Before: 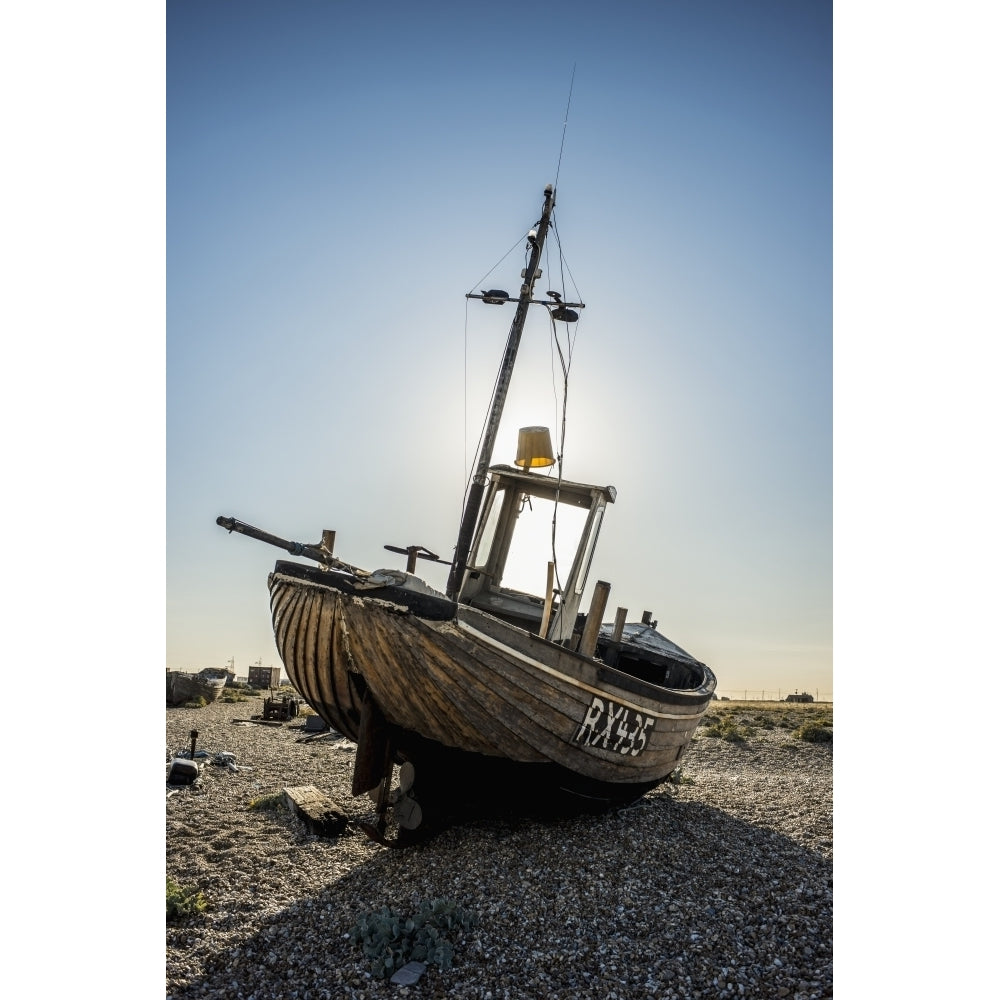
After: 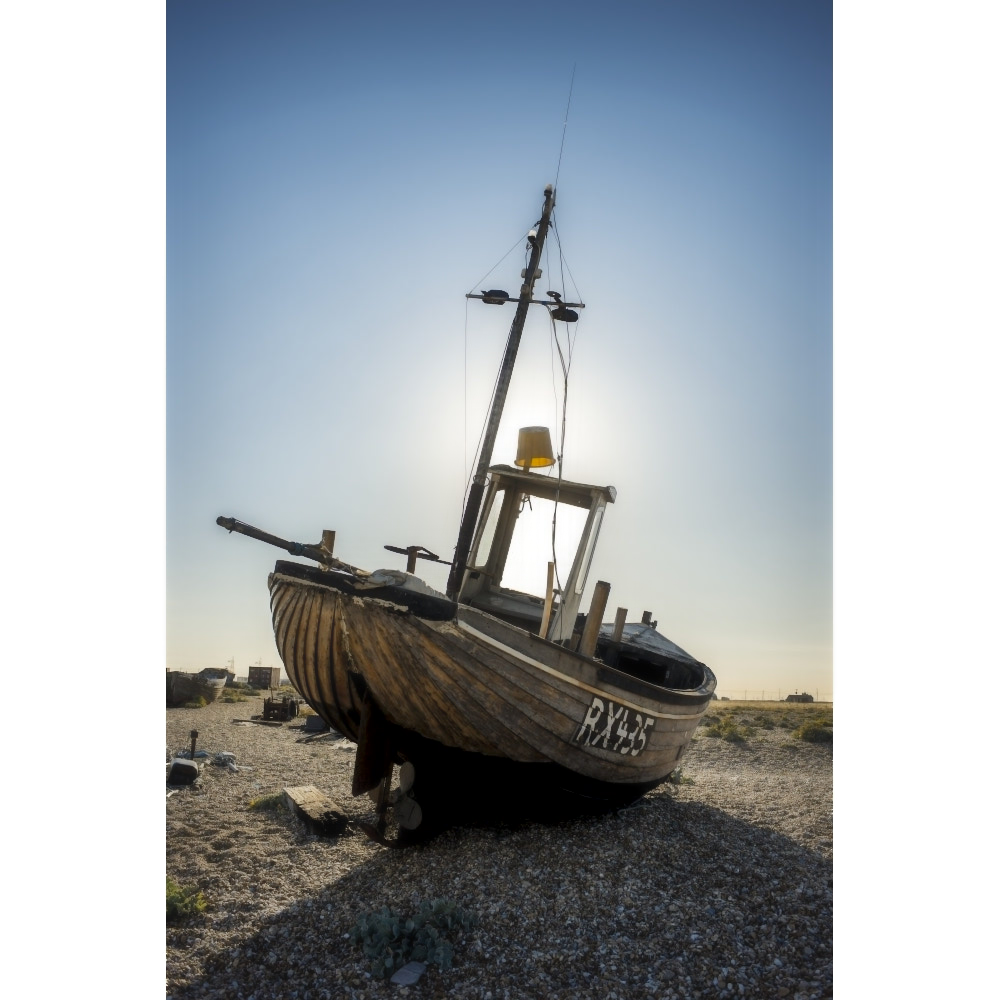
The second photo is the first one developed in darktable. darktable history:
contrast equalizer: octaves 7, y [[0.5, 0.542, 0.583, 0.625, 0.667, 0.708], [0.5 ×6], [0.5 ×6], [0 ×6], [0 ×6]], mix -0.984
local contrast: mode bilateral grid, contrast 25, coarseness 60, detail 151%, midtone range 0.2
